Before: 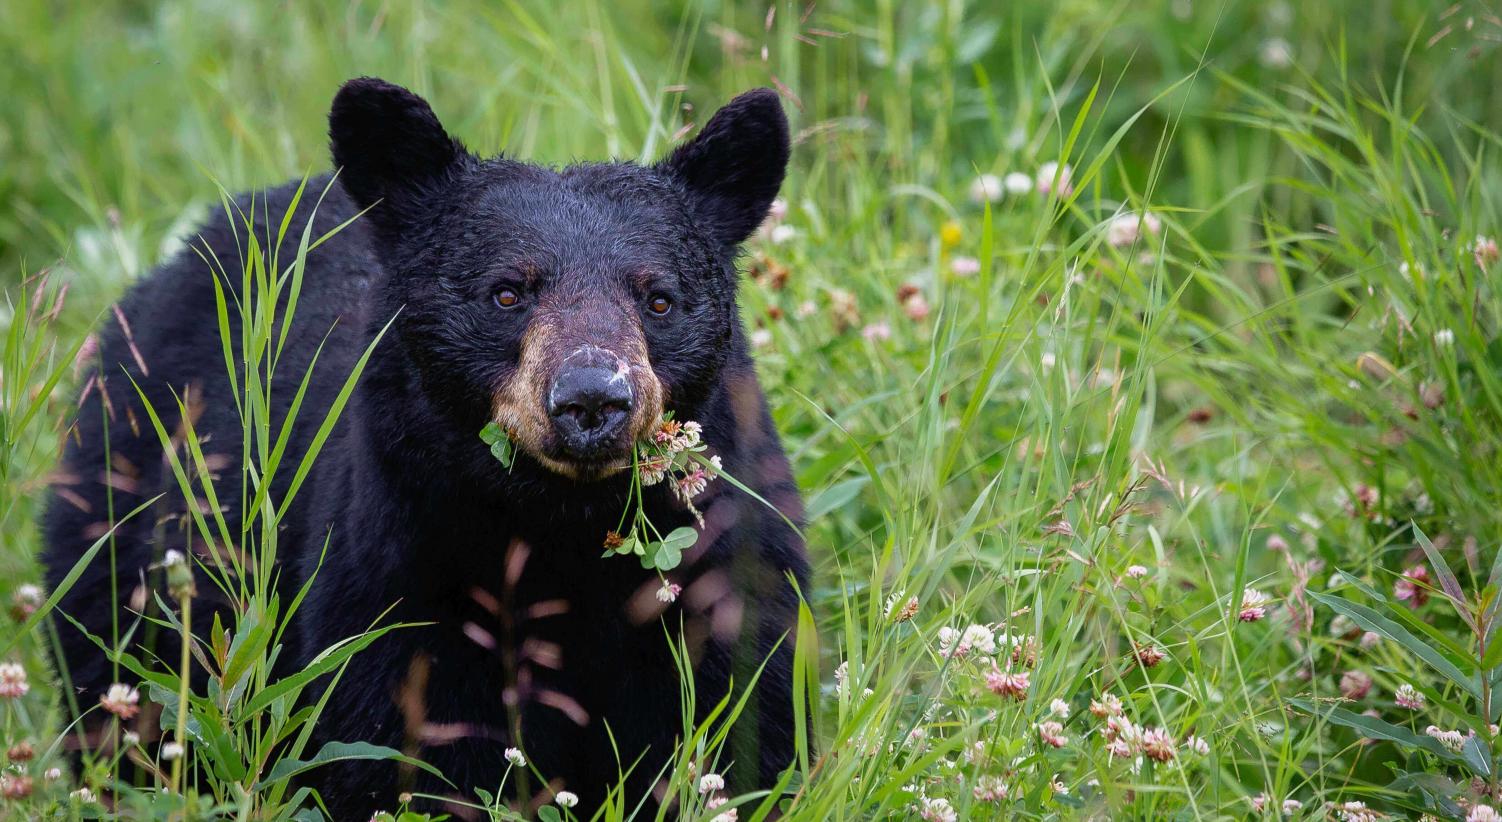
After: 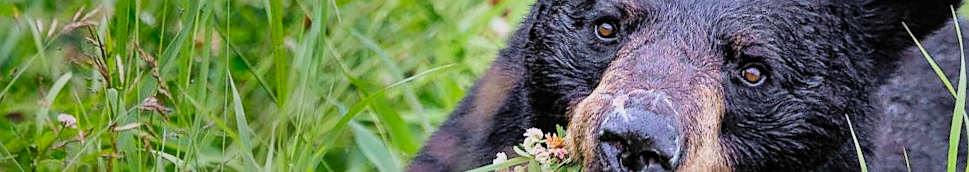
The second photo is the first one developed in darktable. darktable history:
local contrast: highlights 100%, shadows 100%, detail 120%, midtone range 0.2
sharpen: on, module defaults
crop and rotate: angle 16.12°, top 30.835%, bottom 35.653%
contrast brightness saturation: contrast 0.1, brightness 0.3, saturation 0.14
rotate and perspective: rotation -3.52°, crop left 0.036, crop right 0.964, crop top 0.081, crop bottom 0.919
shadows and highlights: shadows 20.91, highlights -82.73, soften with gaussian
filmic rgb: black relative exposure -7.65 EV, white relative exposure 4.56 EV, hardness 3.61, contrast 1.05
